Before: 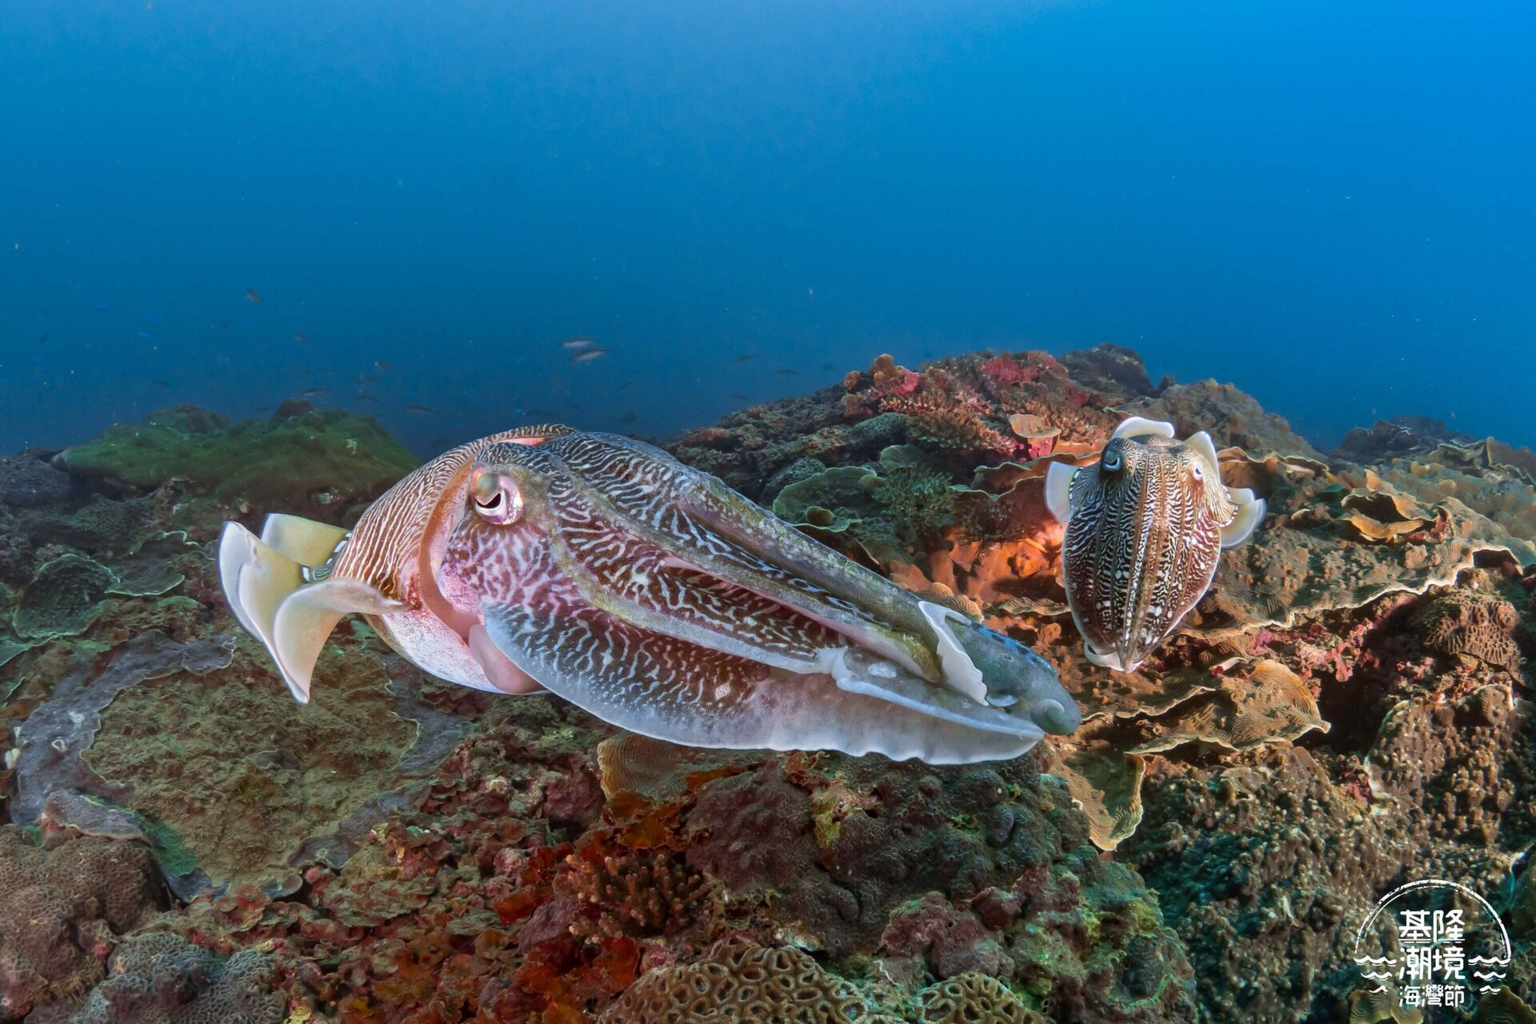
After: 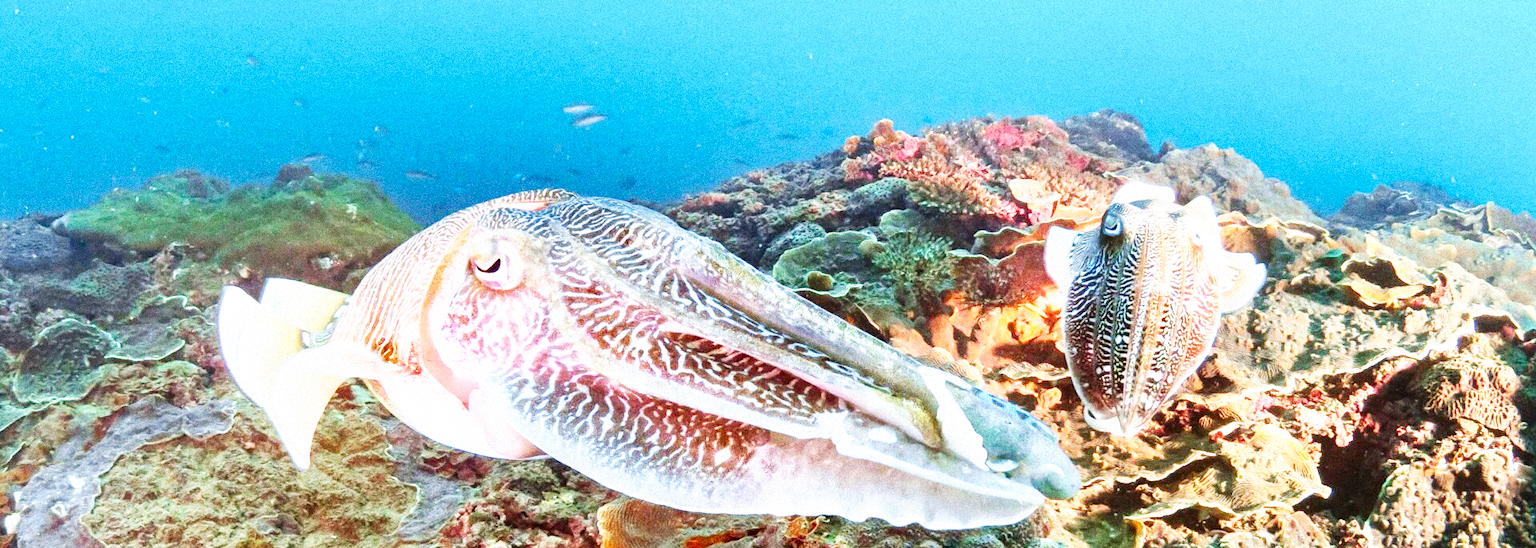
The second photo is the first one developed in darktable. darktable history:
crop and rotate: top 23.043%, bottom 23.437%
grain: coarseness 14.49 ISO, strength 48.04%, mid-tones bias 35%
base curve: curves: ch0 [(0, 0) (0.007, 0.004) (0.027, 0.03) (0.046, 0.07) (0.207, 0.54) (0.442, 0.872) (0.673, 0.972) (1, 1)], preserve colors none
exposure: black level correction 0, exposure 1.1 EV, compensate exposure bias true, compensate highlight preservation false
